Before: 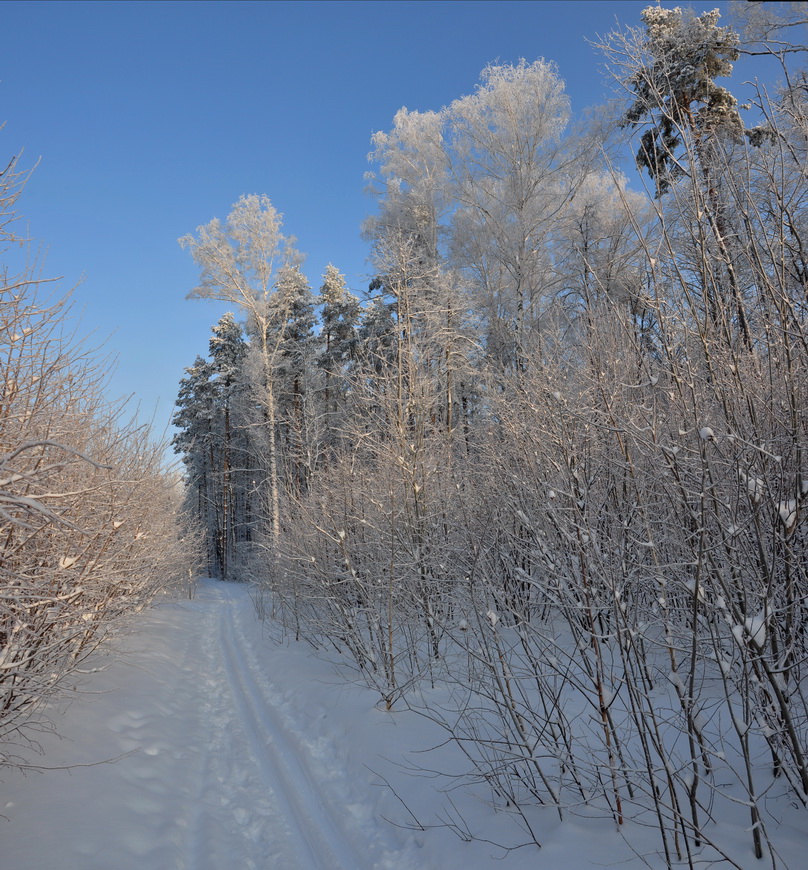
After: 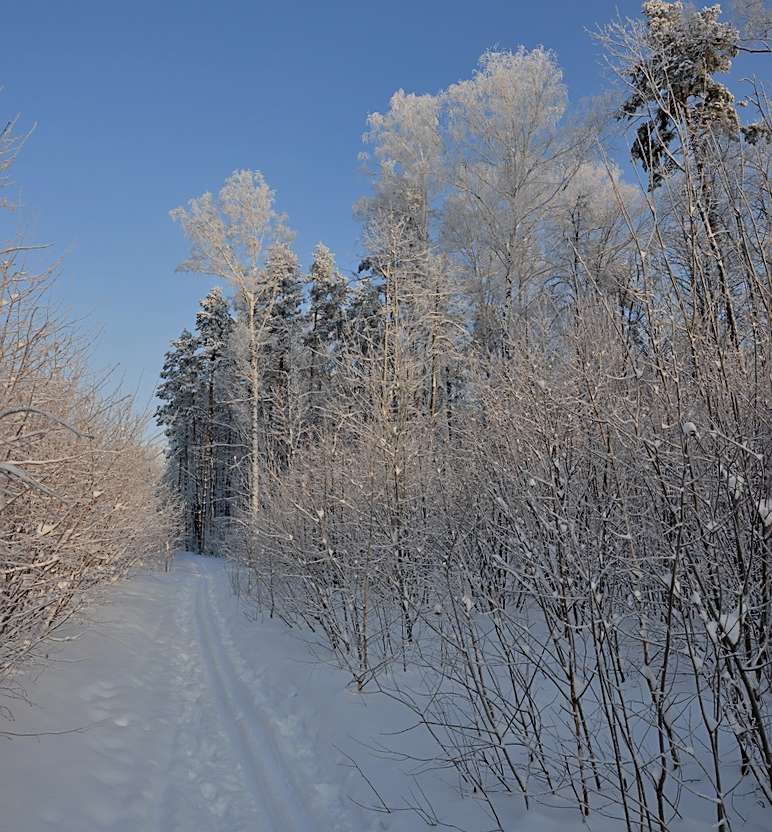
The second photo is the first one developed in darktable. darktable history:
filmic rgb: black relative exposure -7.65 EV, white relative exposure 4.56 EV, hardness 3.61, contrast in shadows safe
crop and rotate: angle -2.47°
sharpen: on, module defaults
